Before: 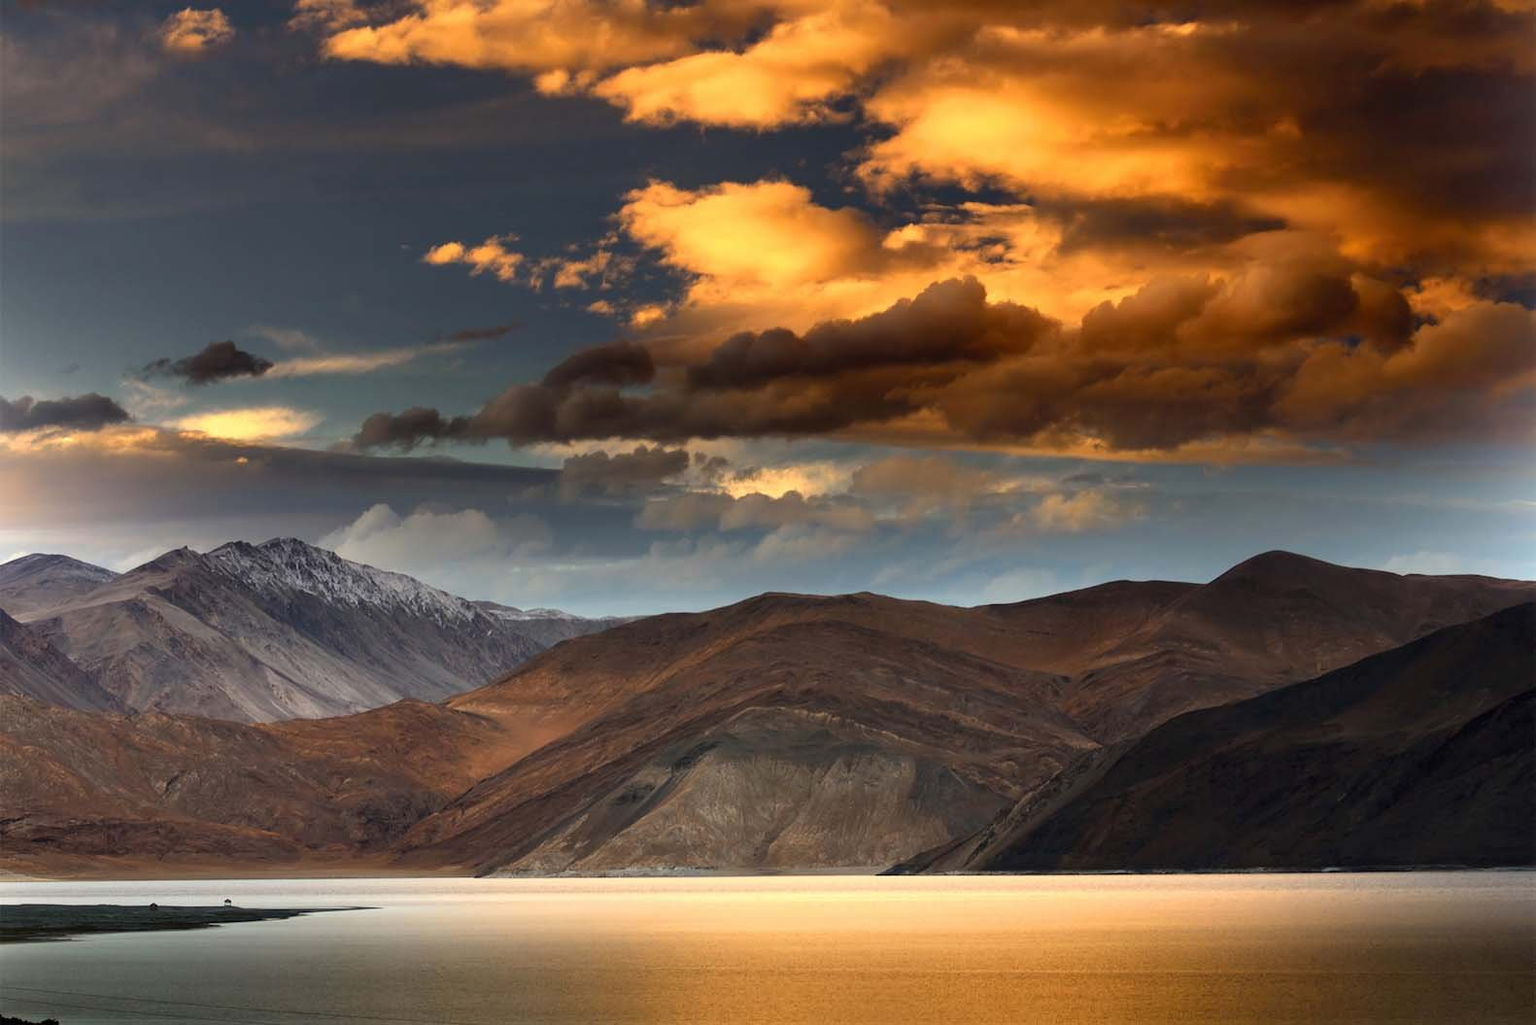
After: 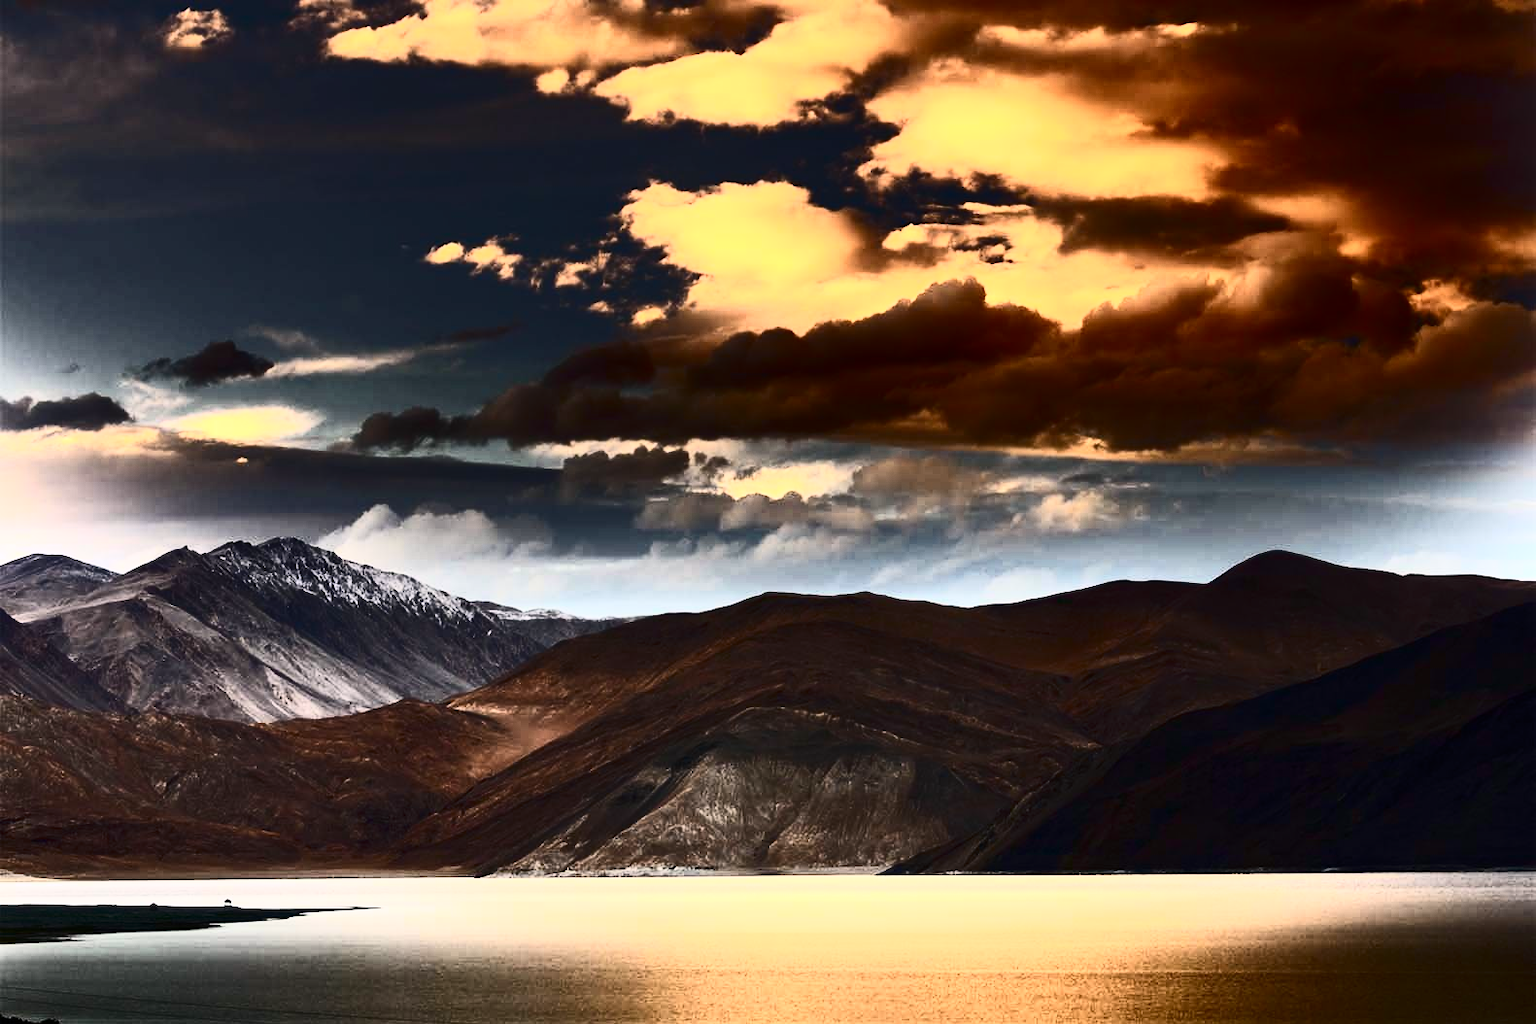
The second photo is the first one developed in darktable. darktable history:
color balance rgb: shadows lift › chroma 1.41%, shadows lift › hue 260°, power › chroma 0.5%, power › hue 260°, highlights gain › chroma 1%, highlights gain › hue 27°, saturation formula JzAzBz (2021)
contrast brightness saturation: contrast 0.93, brightness 0.2
